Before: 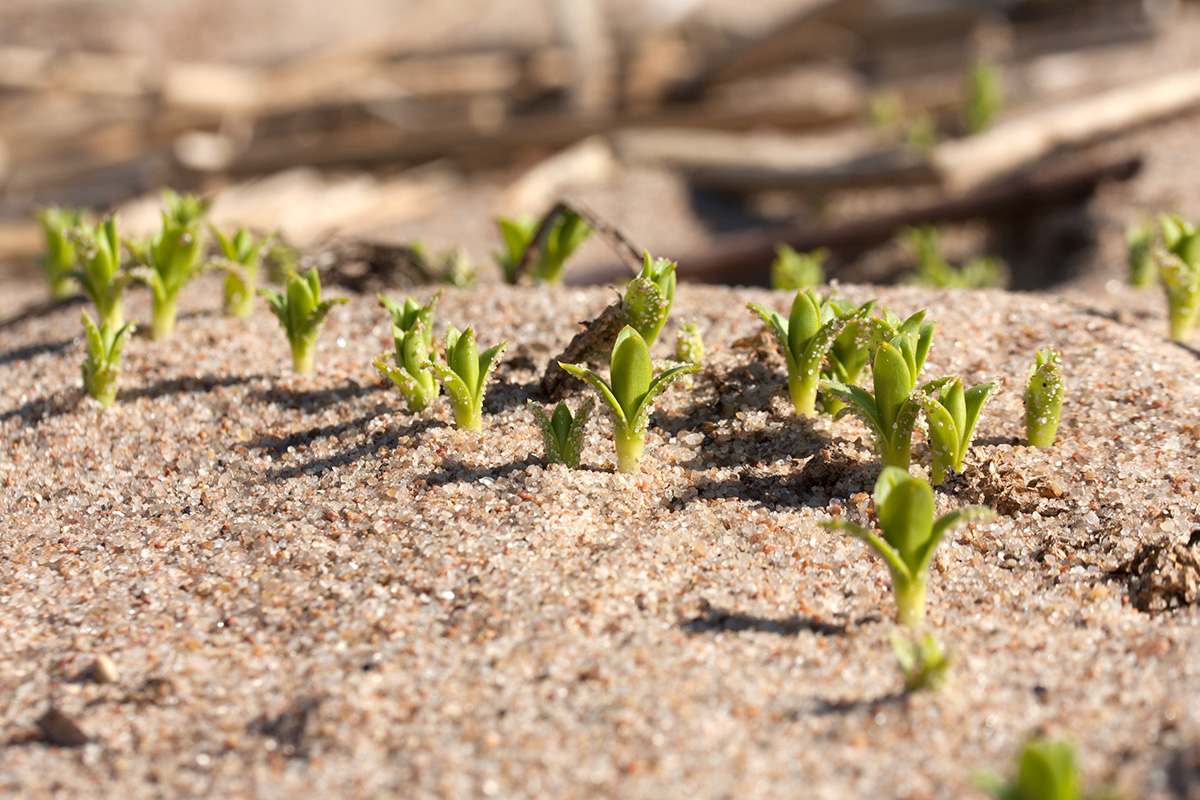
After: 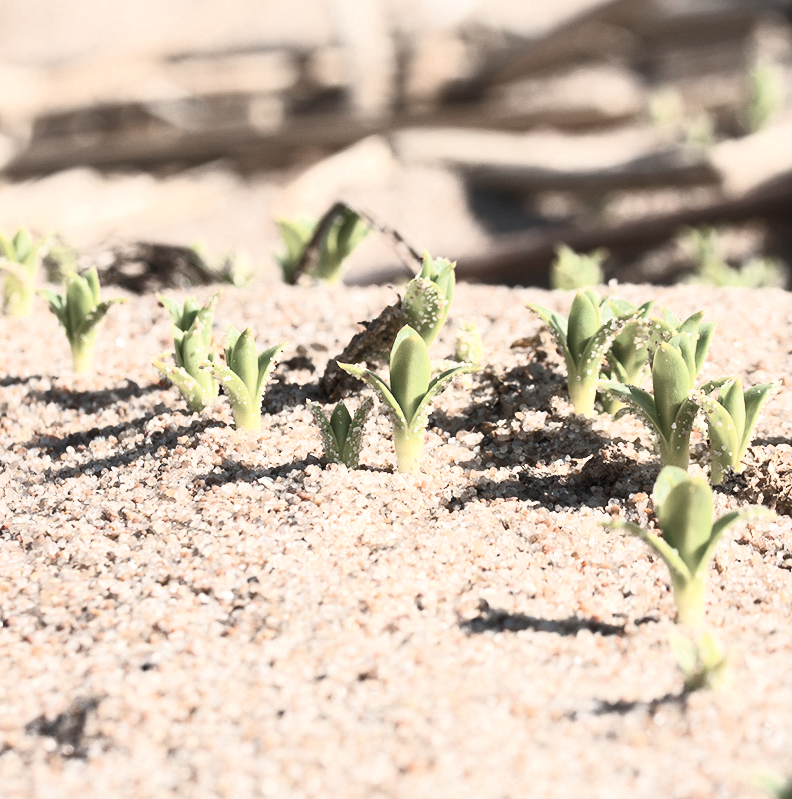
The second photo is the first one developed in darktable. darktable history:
contrast brightness saturation: contrast 0.57, brightness 0.57, saturation -0.34
crop and rotate: left 18.442%, right 15.508%
color zones: curves: ch0 [(0, 0.5) (0.125, 0.4) (0.25, 0.5) (0.375, 0.4) (0.5, 0.4) (0.625, 0.6) (0.75, 0.6) (0.875, 0.5)]; ch1 [(0, 0.4) (0.125, 0.5) (0.25, 0.4) (0.375, 0.4) (0.5, 0.4) (0.625, 0.4) (0.75, 0.5) (0.875, 0.4)]; ch2 [(0, 0.6) (0.125, 0.5) (0.25, 0.5) (0.375, 0.6) (0.5, 0.6) (0.625, 0.5) (0.75, 0.5) (0.875, 0.5)]
